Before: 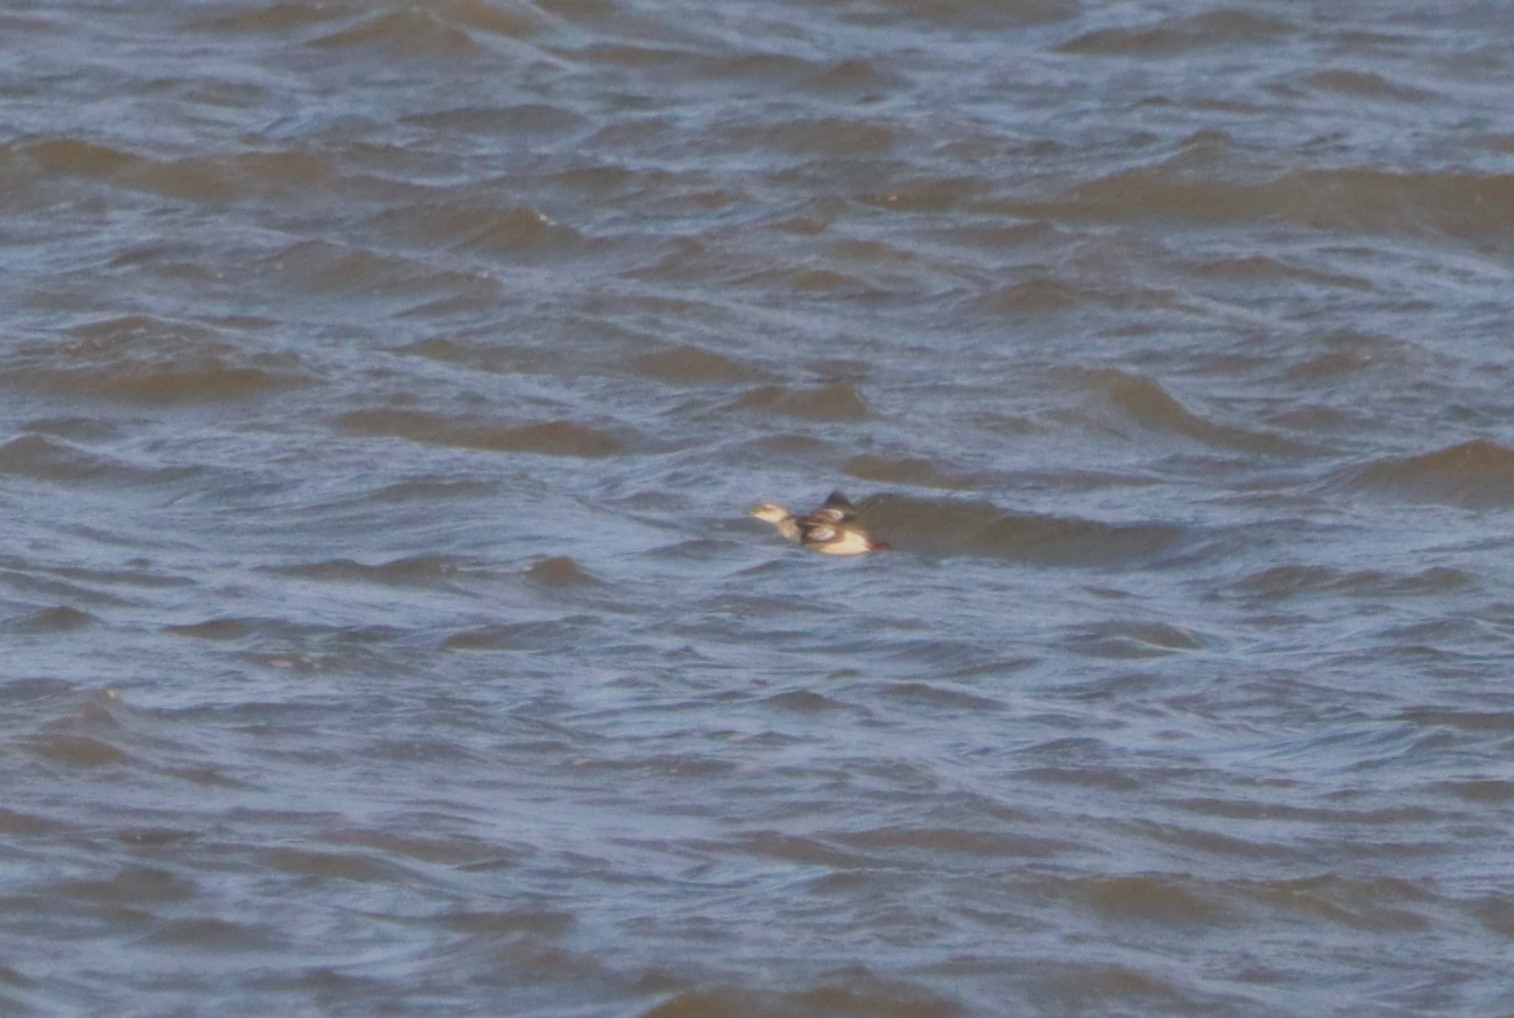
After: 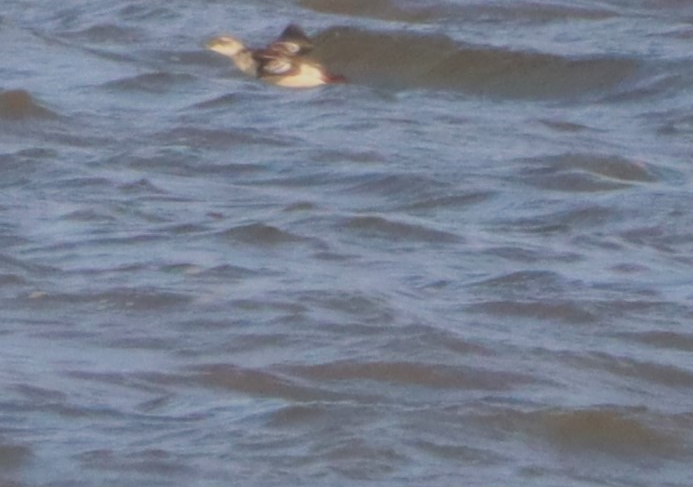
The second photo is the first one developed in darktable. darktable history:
crop: left 35.966%, top 45.893%, right 18.223%, bottom 6.203%
